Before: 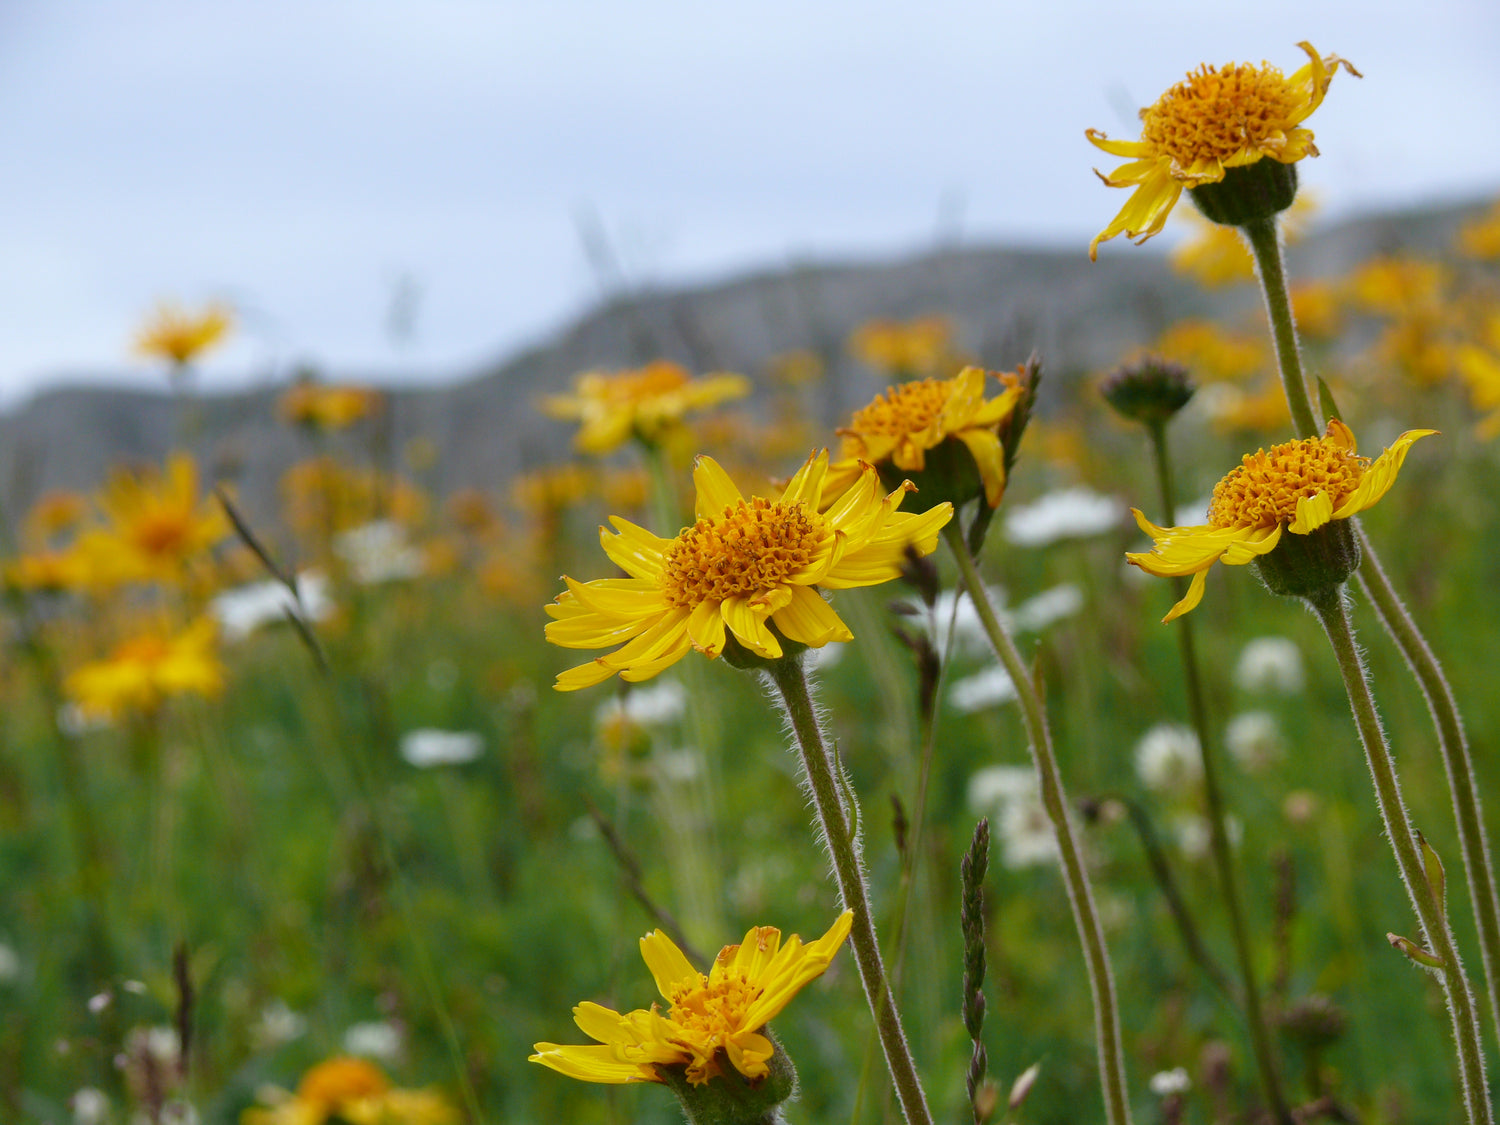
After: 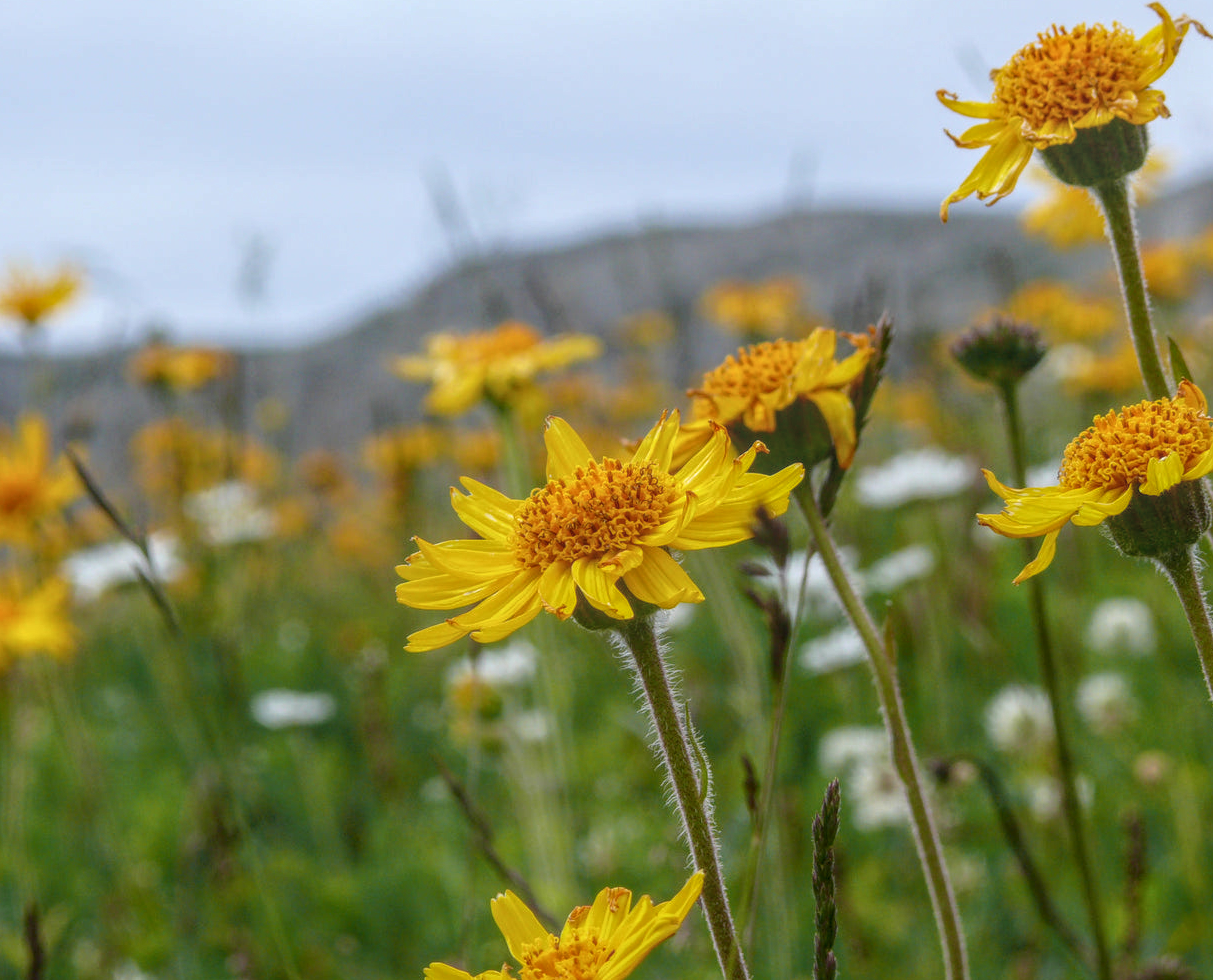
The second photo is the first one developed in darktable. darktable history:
crop: left 9.945%, top 3.469%, right 9.187%, bottom 9.399%
local contrast: highlights 67%, shadows 33%, detail 167%, midtone range 0.2
